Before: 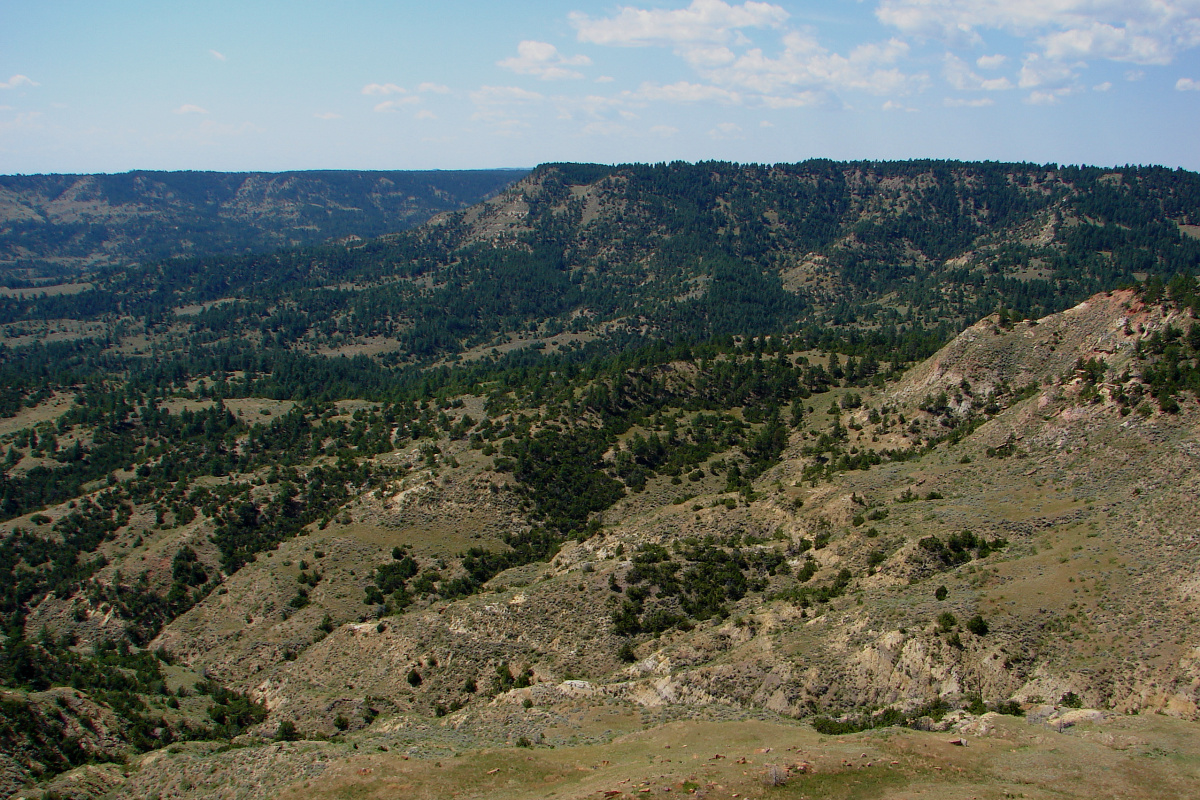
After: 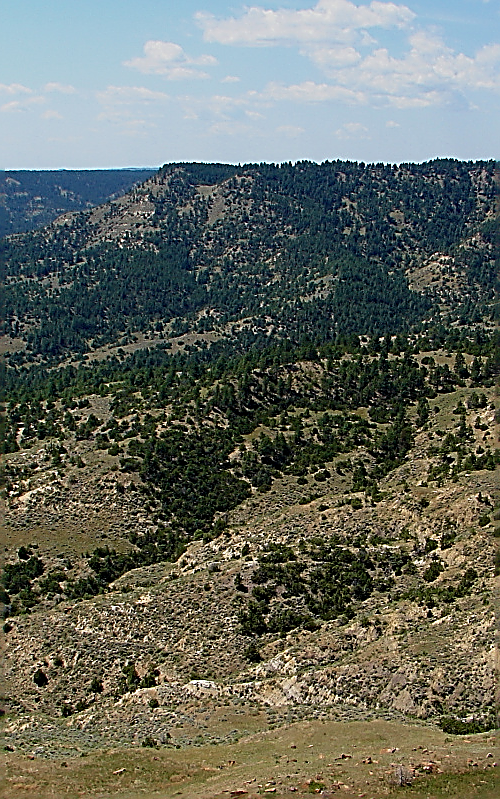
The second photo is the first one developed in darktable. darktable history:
sharpen: amount 1.861
crop: left 31.229%, right 27.105%
